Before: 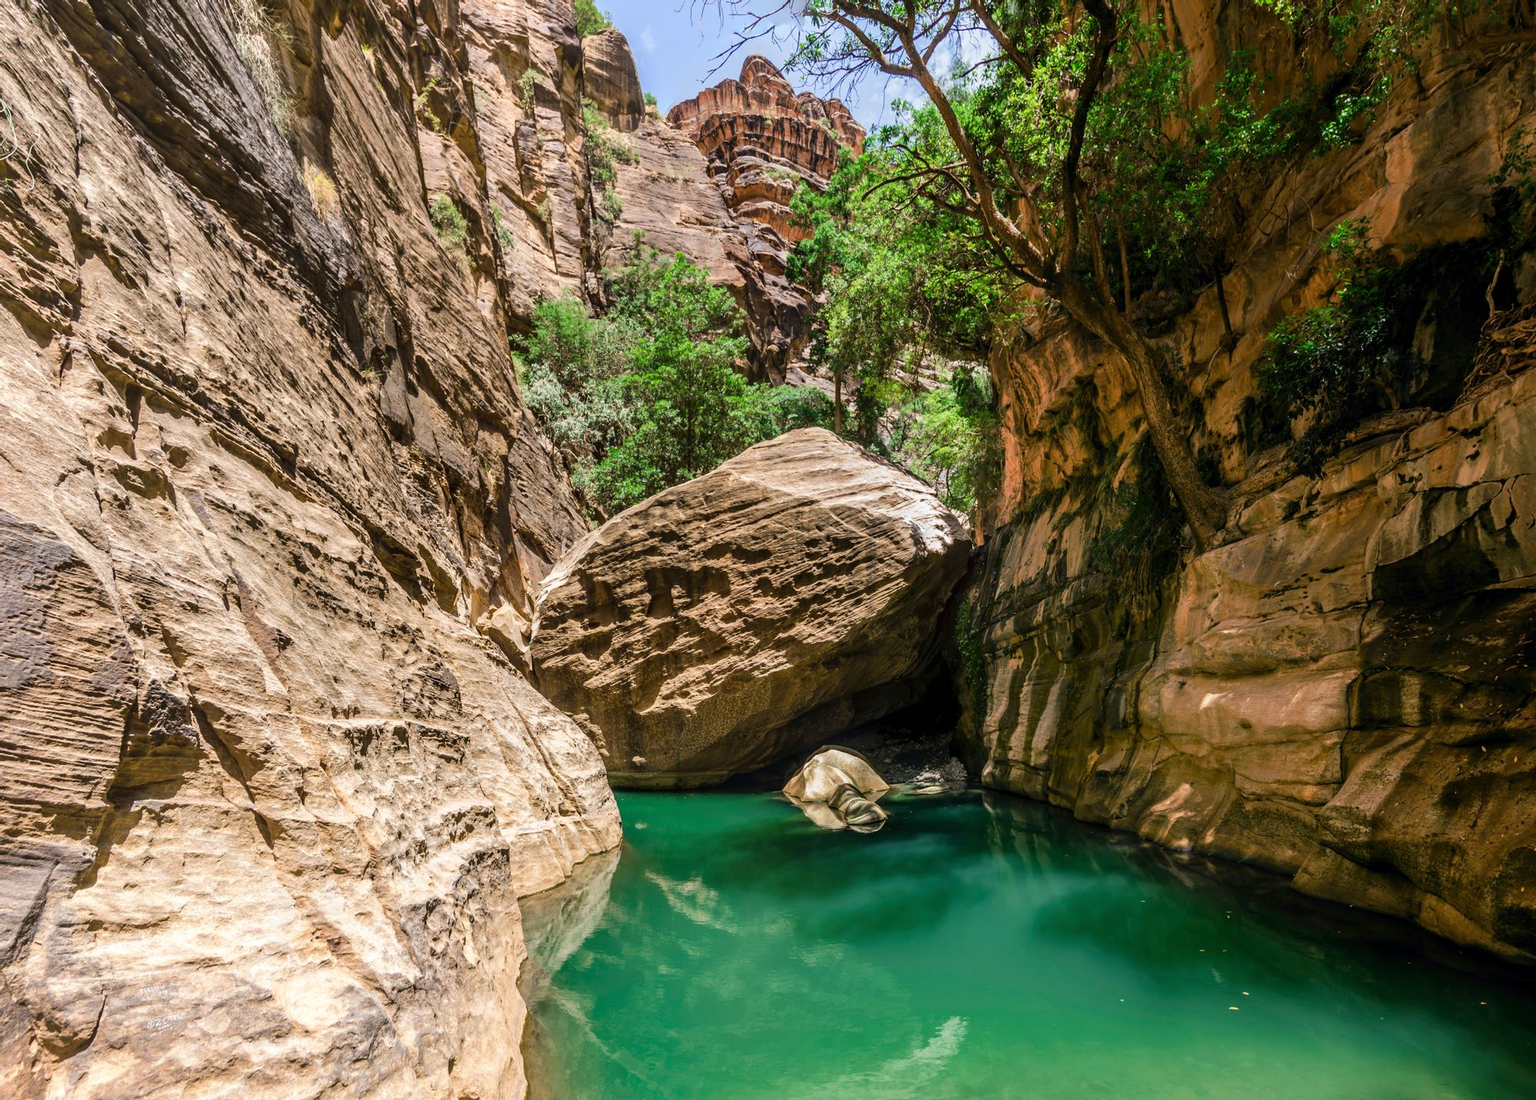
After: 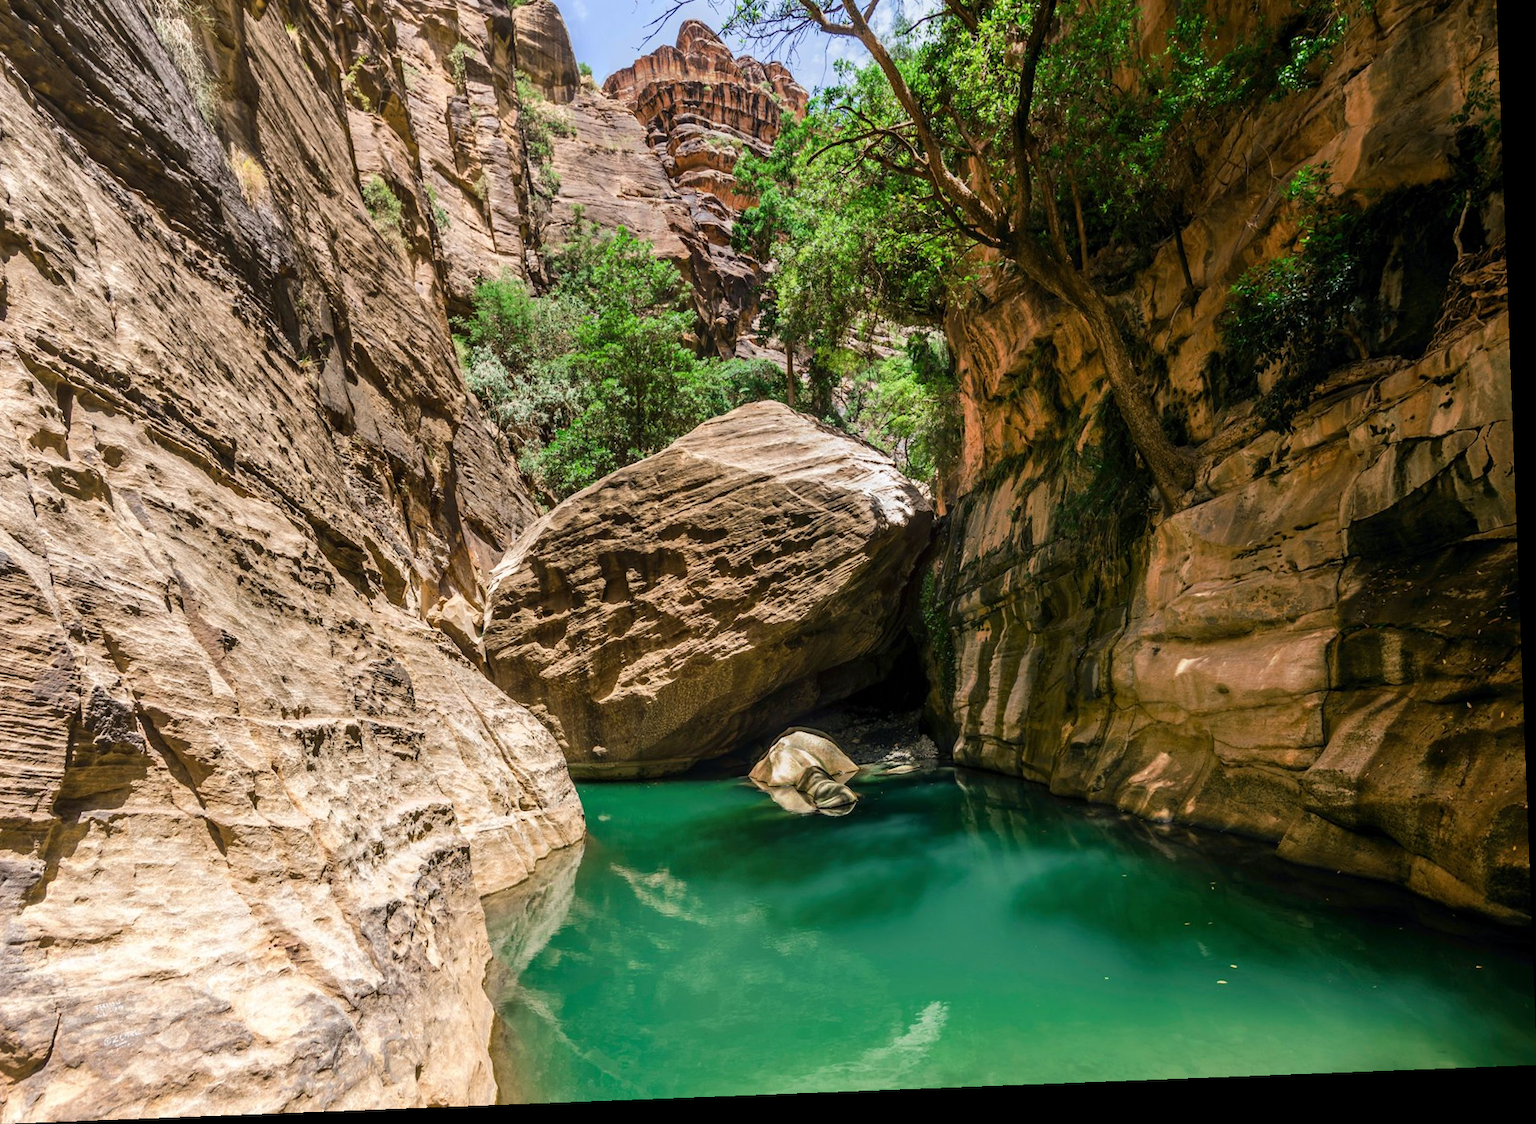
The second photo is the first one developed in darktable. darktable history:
crop and rotate: angle 2.2°, left 5.467%, top 5.72%
